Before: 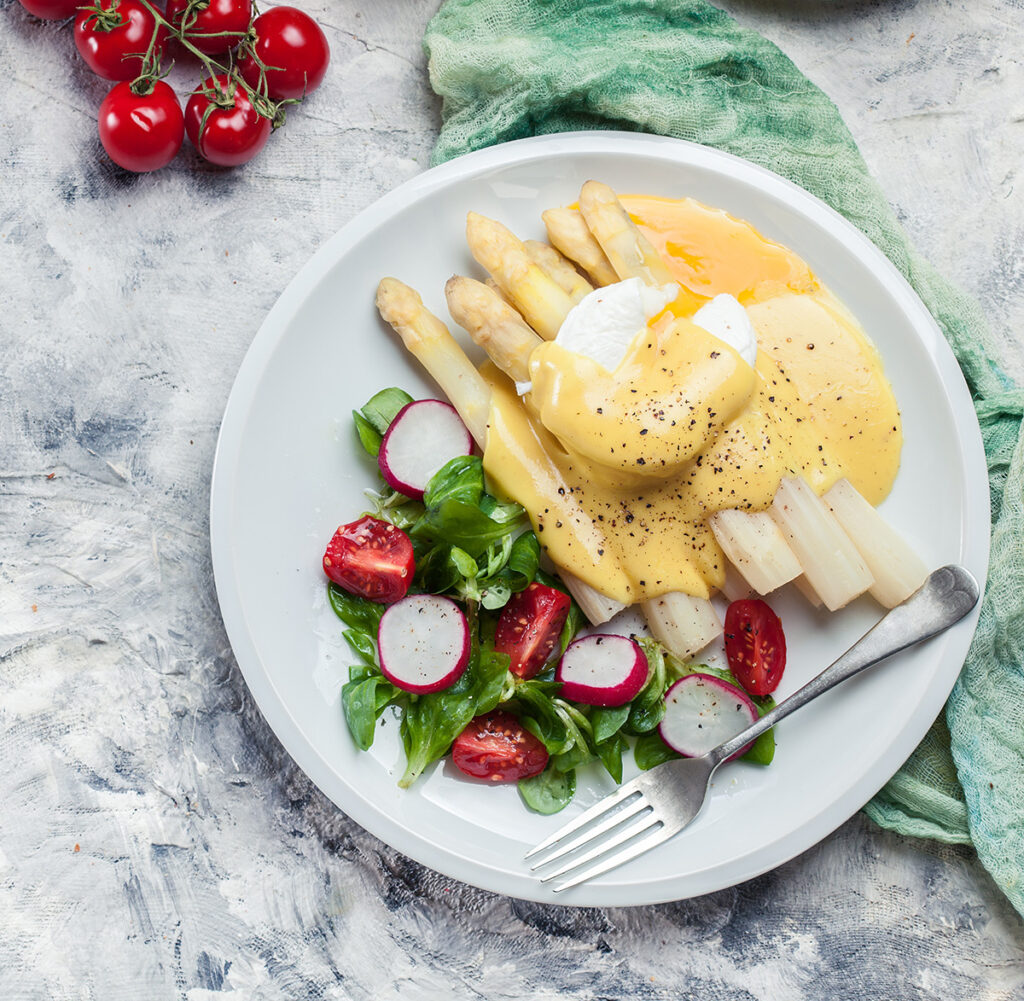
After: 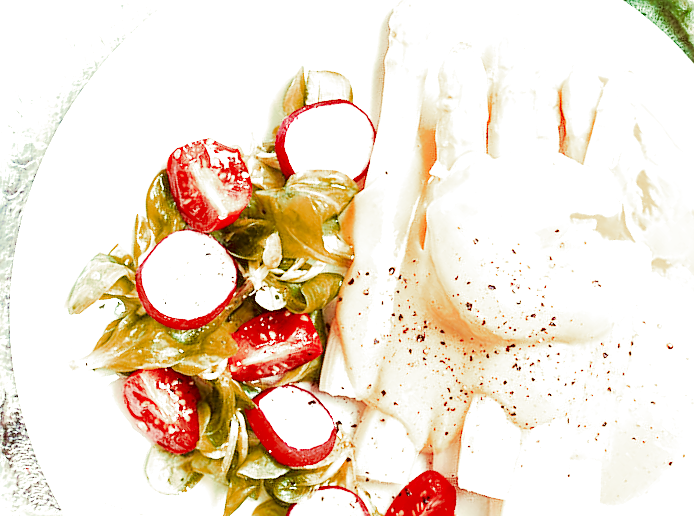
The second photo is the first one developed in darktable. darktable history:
velvia: on, module defaults
tone equalizer: -8 EV -1.05 EV, -7 EV -1.05 EV, -6 EV -0.878 EV, -5 EV -0.608 EV, -3 EV 0.609 EV, -2 EV 0.843 EV, -1 EV 0.992 EV, +0 EV 1.07 EV
base curve: curves: ch0 [(0, 0) (0.088, 0.125) (0.176, 0.251) (0.354, 0.501) (0.613, 0.749) (1, 0.877)], preserve colors none
crop and rotate: angle -45.29°, top 16.29%, right 0.805%, bottom 11.629%
exposure: black level correction 0, exposure 2.117 EV, compensate highlight preservation false
color correction: highlights a* -6.27, highlights b* 9.36, shadows a* 10.62, shadows b* 23.98
color zones: curves: ch0 [(0, 0.299) (0.25, 0.383) (0.456, 0.352) (0.736, 0.571)]; ch1 [(0, 0.63) (0.151, 0.568) (0.254, 0.416) (0.47, 0.558) (0.732, 0.37) (0.909, 0.492)]; ch2 [(0.004, 0.604) (0.158, 0.443) (0.257, 0.403) (0.761, 0.468)]
sharpen: on, module defaults
